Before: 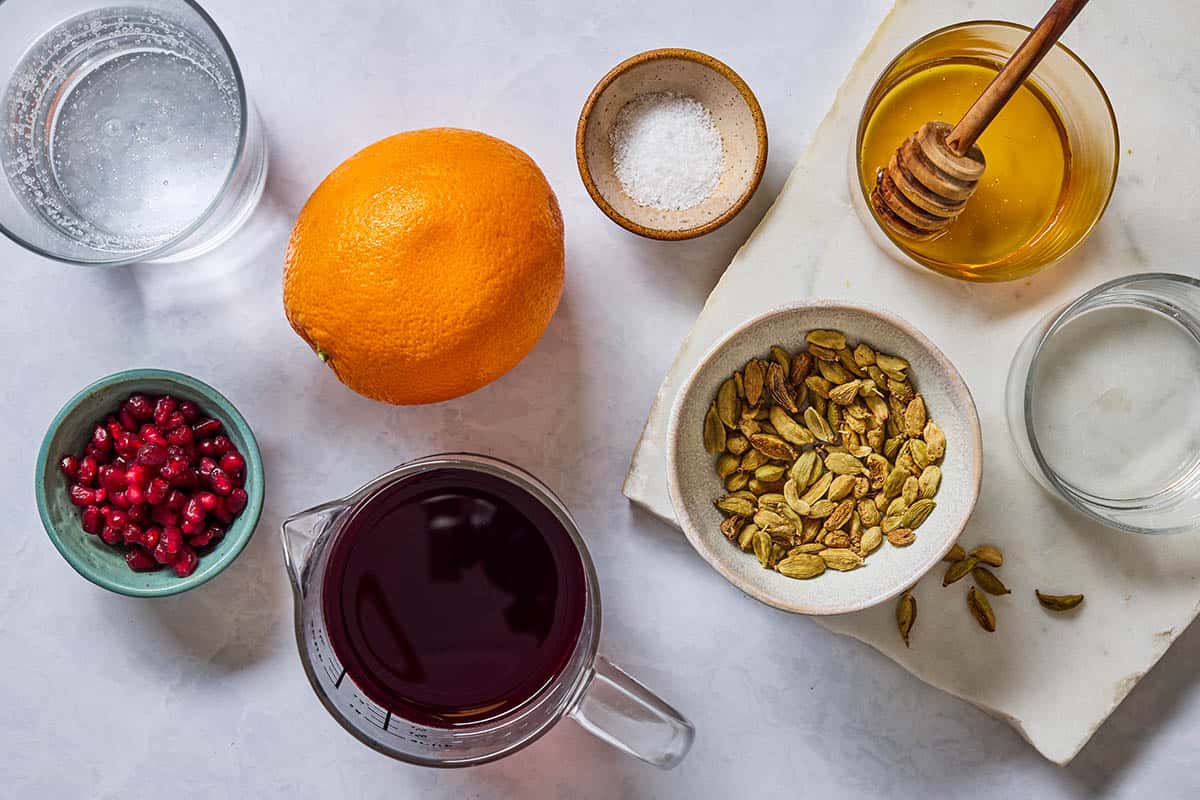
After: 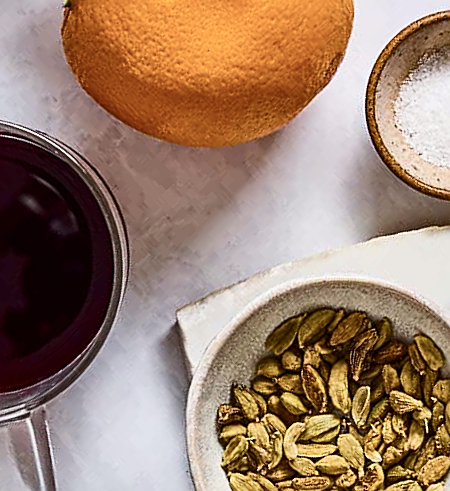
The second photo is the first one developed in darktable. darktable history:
sharpen: on, module defaults
exposure: compensate highlight preservation false
color balance rgb: power › chroma 0.325%, power › hue 22.87°, linear chroma grading › shadows 31.734%, linear chroma grading › global chroma -1.543%, linear chroma grading › mid-tones 3.782%, perceptual saturation grading › global saturation 9.797%, global vibrance 20%
contrast brightness saturation: contrast 0.246, saturation -0.322
crop and rotate: angle -46°, top 16.216%, right 0.862%, bottom 11.645%
